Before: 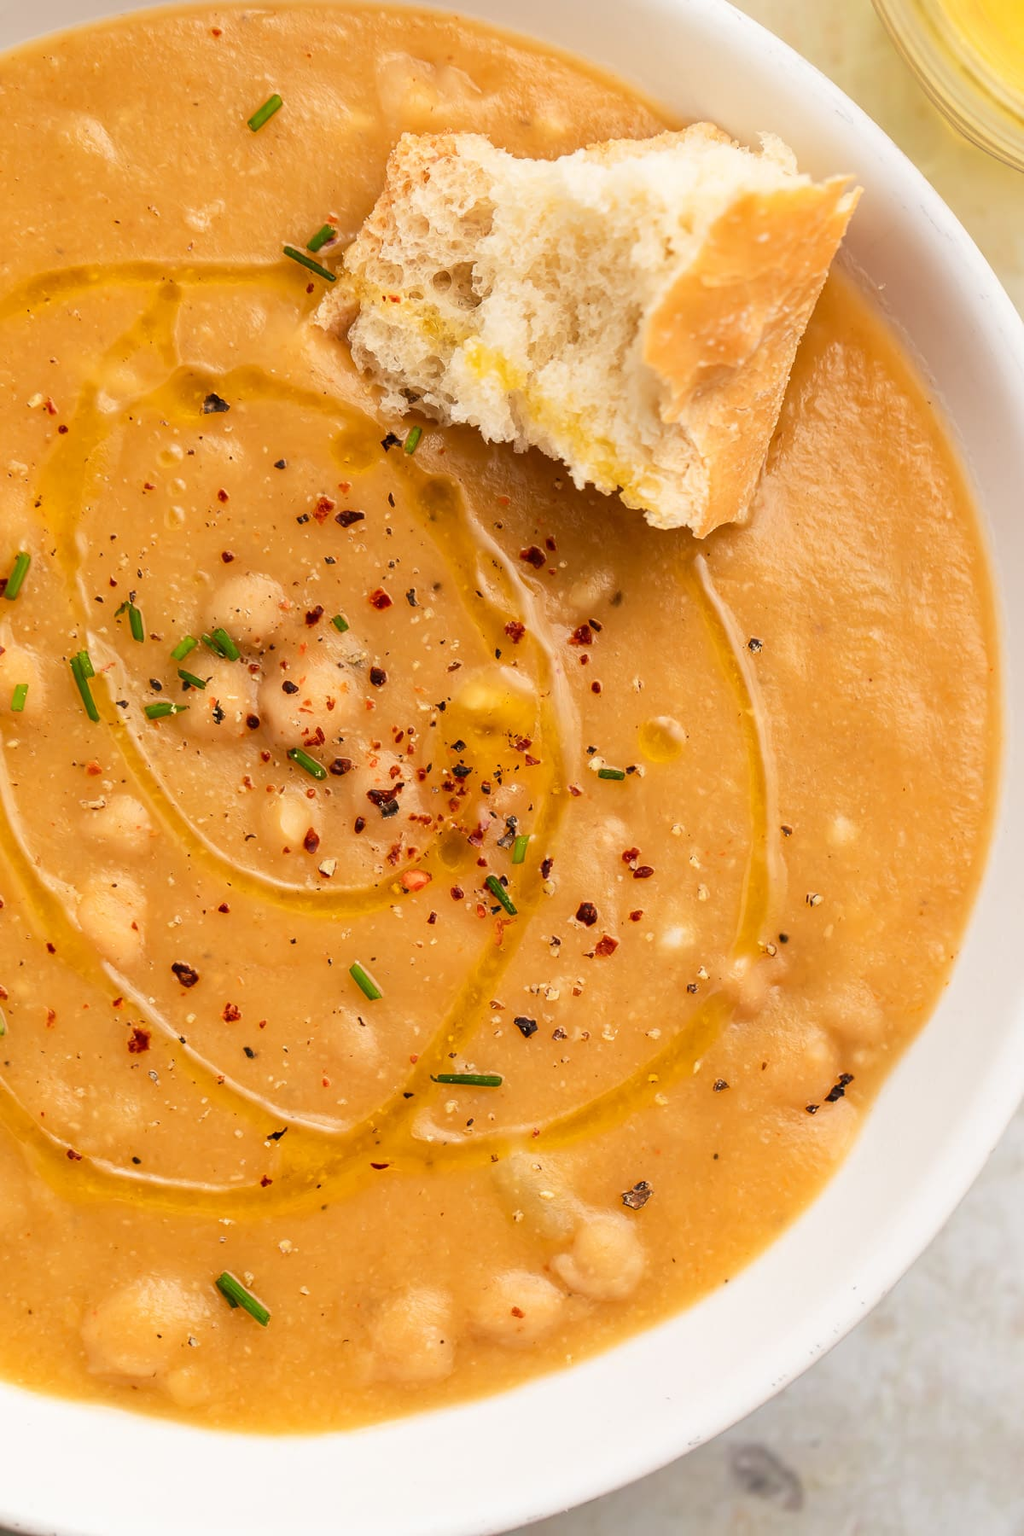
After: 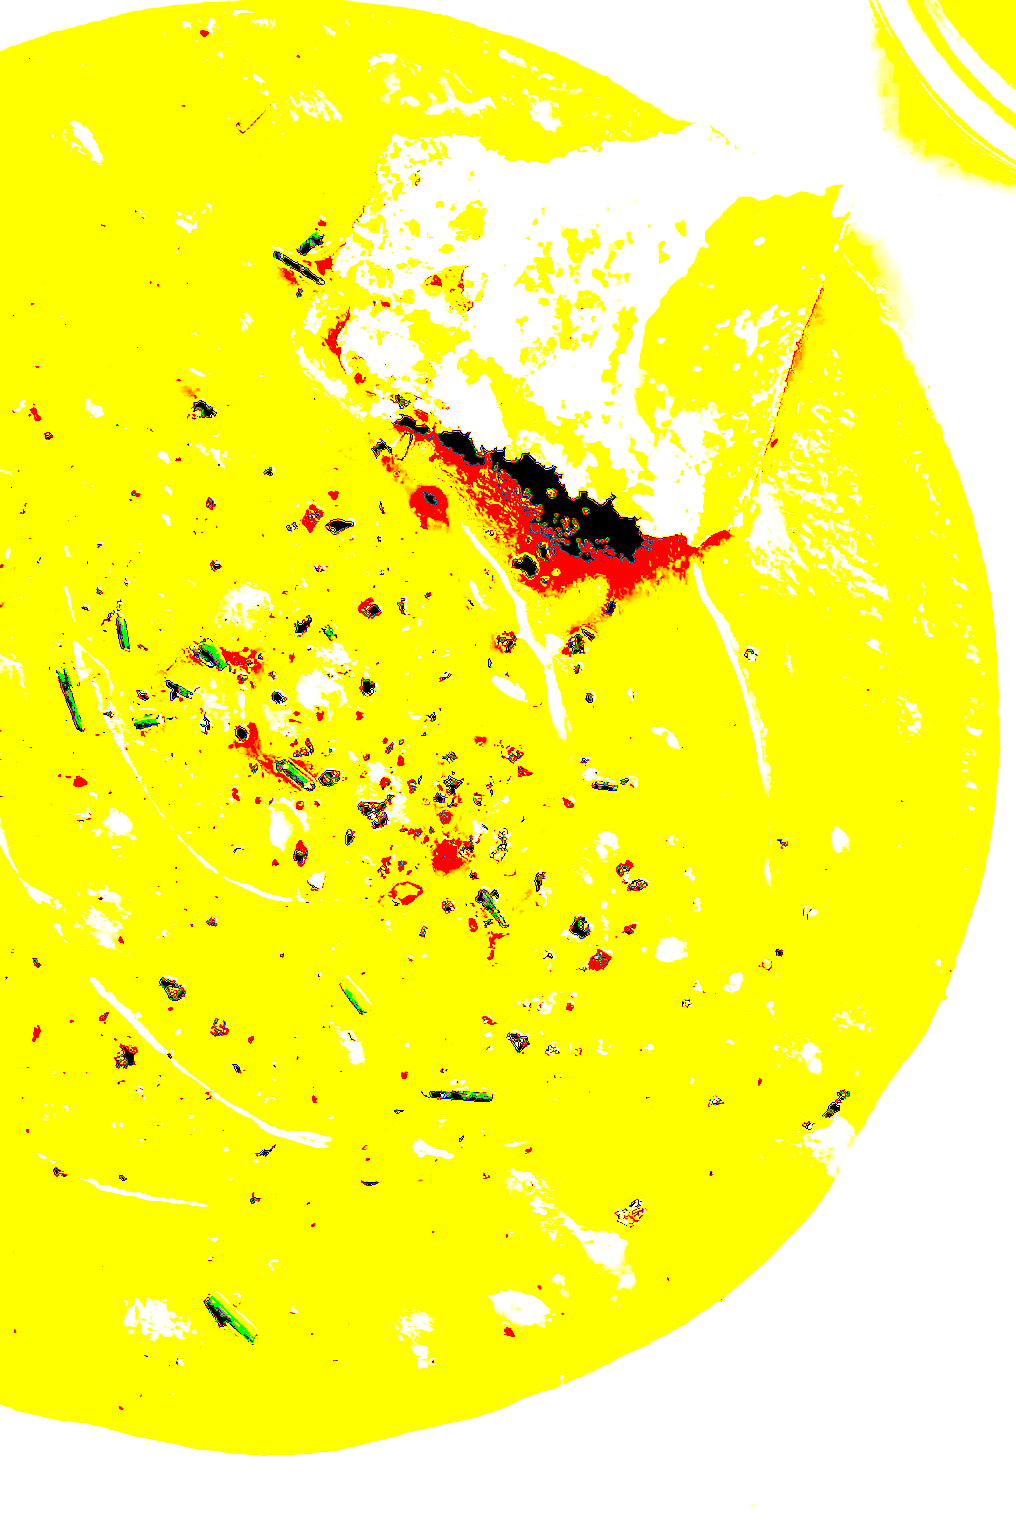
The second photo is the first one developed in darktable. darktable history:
crop and rotate: left 1.546%, right 0.586%, bottom 1.404%
sharpen: on, module defaults
contrast brightness saturation: contrast 0.143
levels: mode automatic
exposure: black level correction 0.099, exposure 3.05 EV, compensate highlight preservation false
